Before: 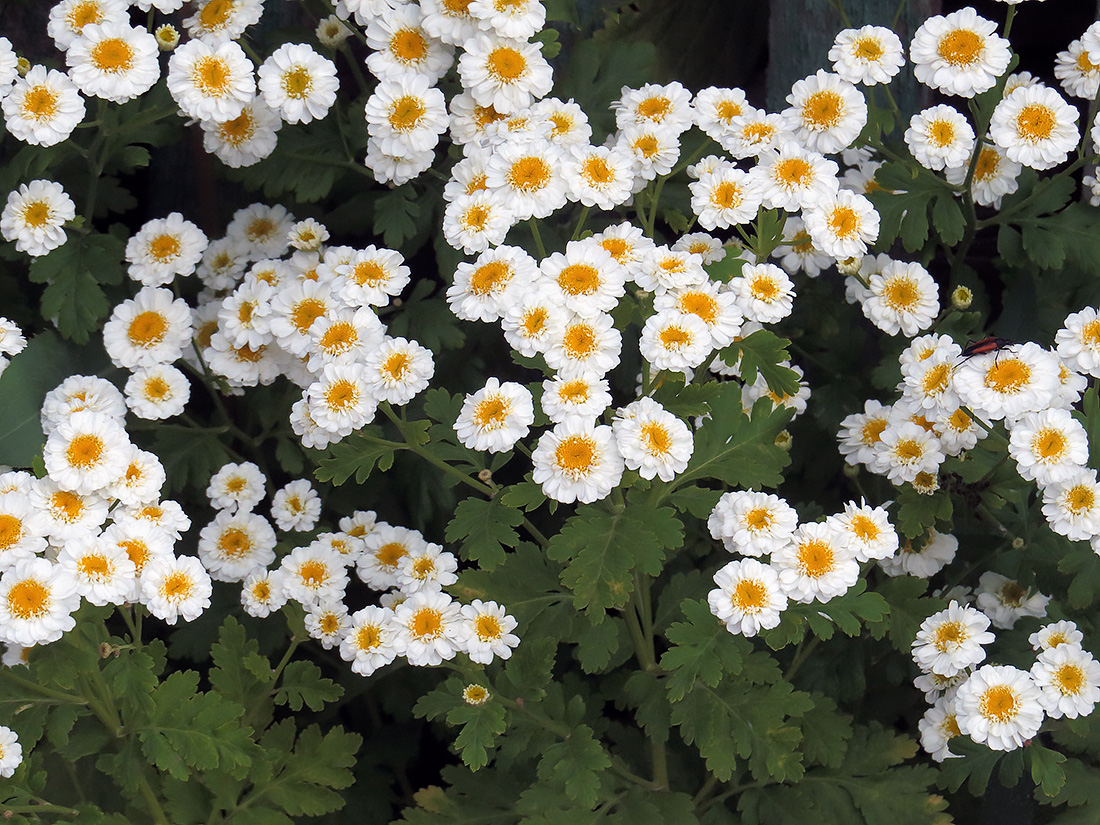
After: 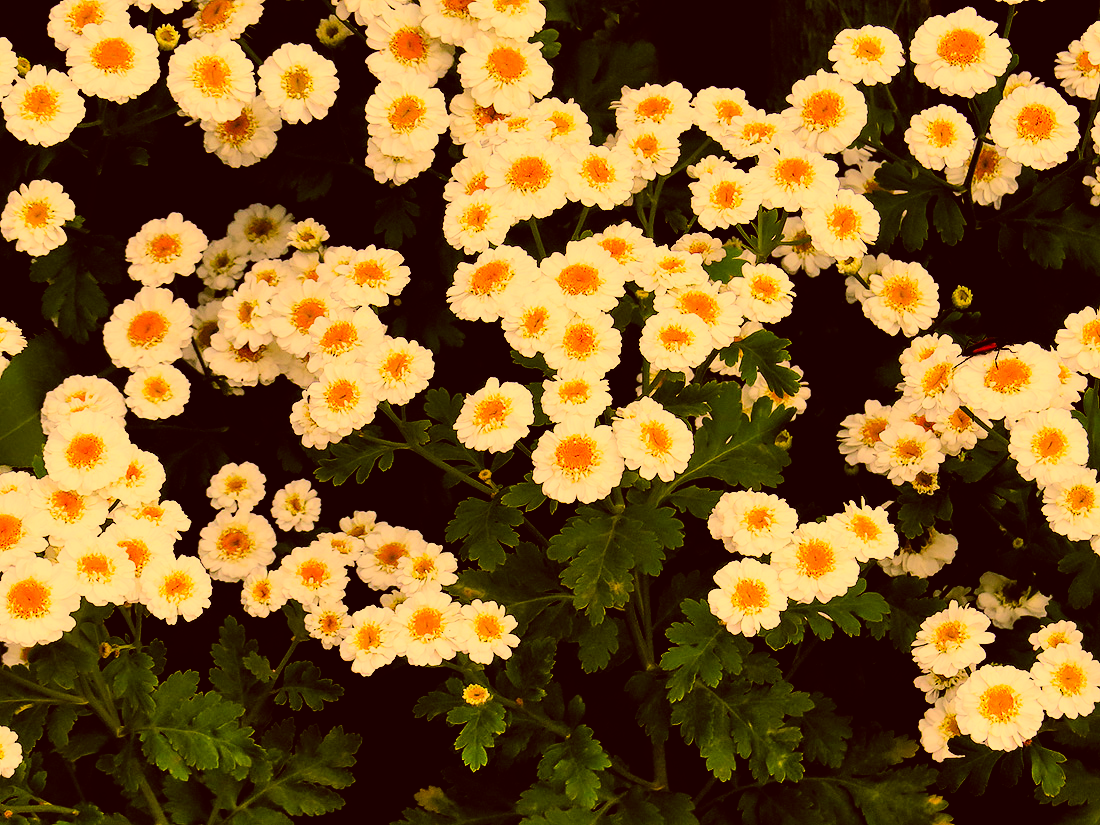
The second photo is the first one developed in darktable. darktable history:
color correction: highlights a* 10.44, highlights b* 30.04, shadows a* 2.73, shadows b* 17.51, saturation 1.72
filmic rgb: black relative exposure -5 EV, hardness 2.88, contrast 1.4
tone equalizer: -8 EV -0.417 EV, -7 EV -0.389 EV, -6 EV -0.333 EV, -5 EV -0.222 EV, -3 EV 0.222 EV, -2 EV 0.333 EV, -1 EV 0.389 EV, +0 EV 0.417 EV, edges refinement/feathering 500, mask exposure compensation -1.57 EV, preserve details no
shadows and highlights: white point adjustment 1, soften with gaussian
